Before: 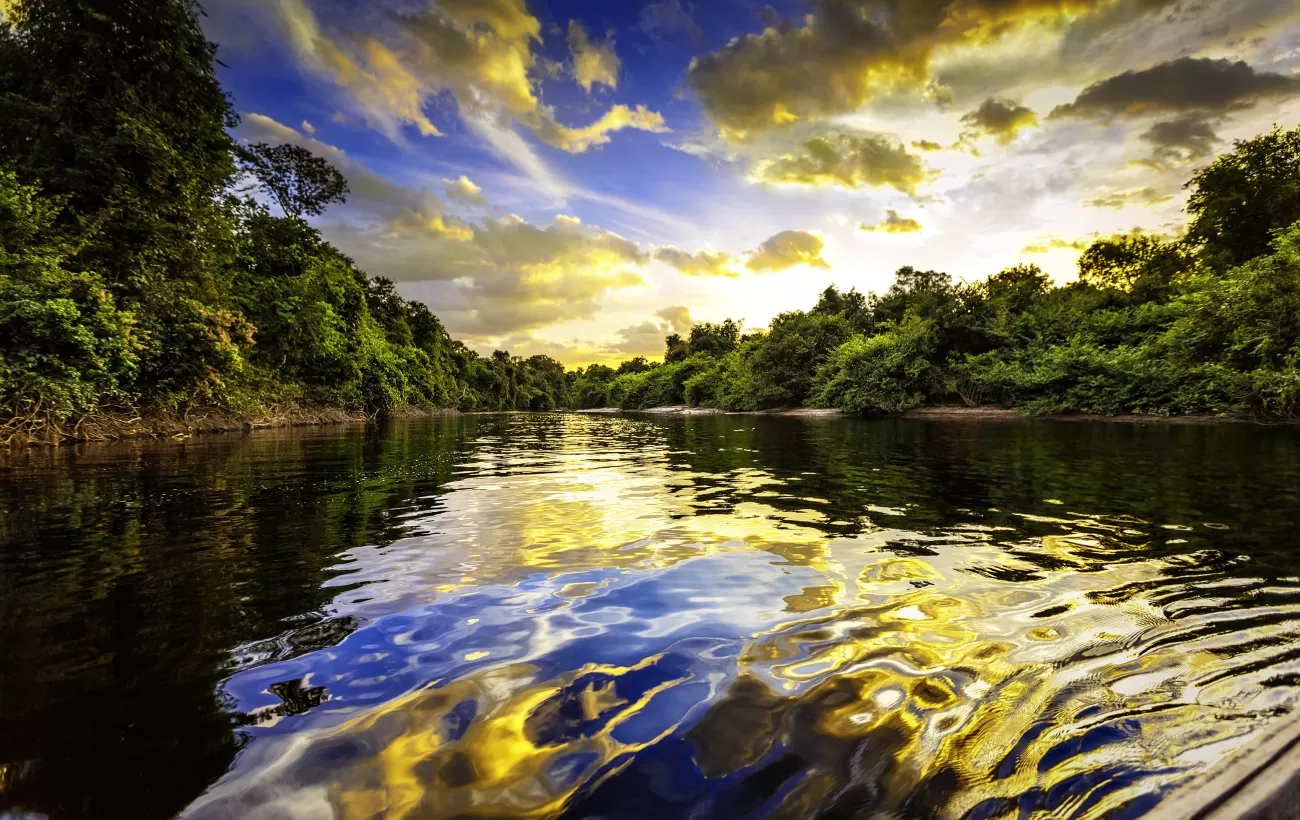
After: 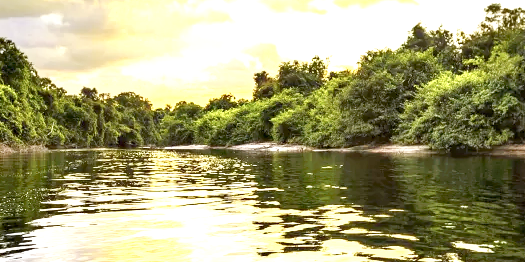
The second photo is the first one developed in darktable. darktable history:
tone curve: curves: ch0 [(0, 0) (0.003, 0.013) (0.011, 0.017) (0.025, 0.035) (0.044, 0.093) (0.069, 0.146) (0.1, 0.179) (0.136, 0.243) (0.177, 0.294) (0.224, 0.332) (0.277, 0.412) (0.335, 0.454) (0.399, 0.531) (0.468, 0.611) (0.543, 0.669) (0.623, 0.738) (0.709, 0.823) (0.801, 0.881) (0.898, 0.951) (1, 1)], preserve colors none
crop: left 31.751%, top 32.172%, right 27.8%, bottom 35.83%
shadows and highlights: shadows 37.27, highlights -28.18, soften with gaussian
exposure: exposure 1 EV, compensate highlight preservation false
